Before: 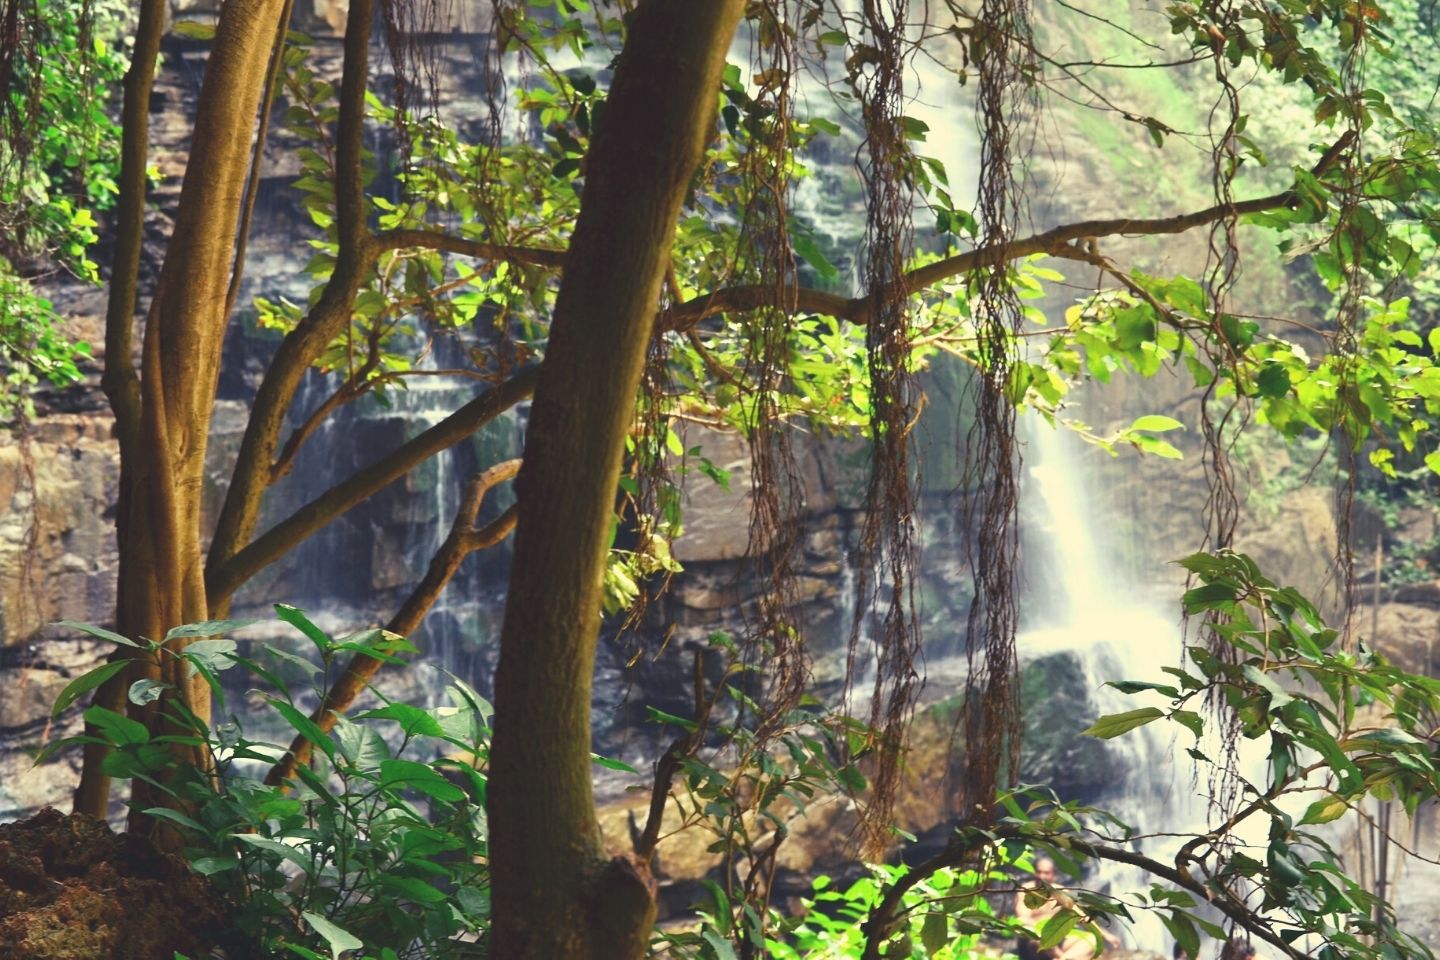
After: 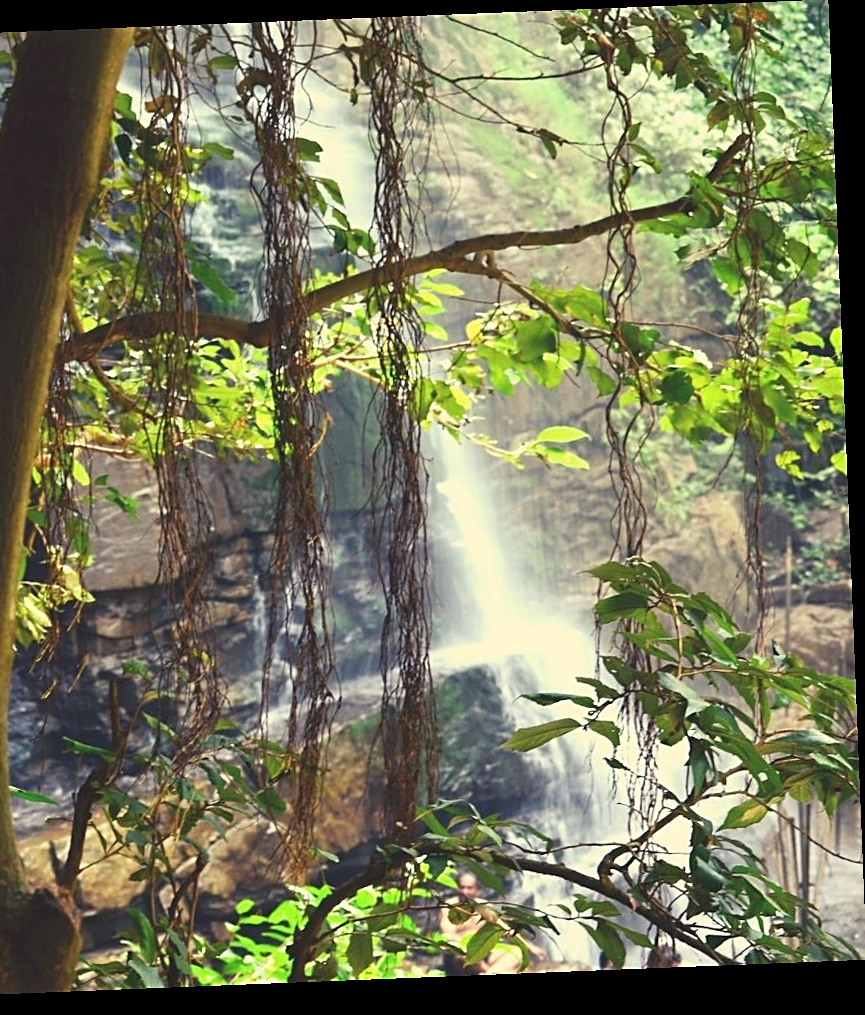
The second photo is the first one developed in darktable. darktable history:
rotate and perspective: rotation -2.29°, automatic cropping off
crop: left 41.402%
sharpen: amount 0.55
